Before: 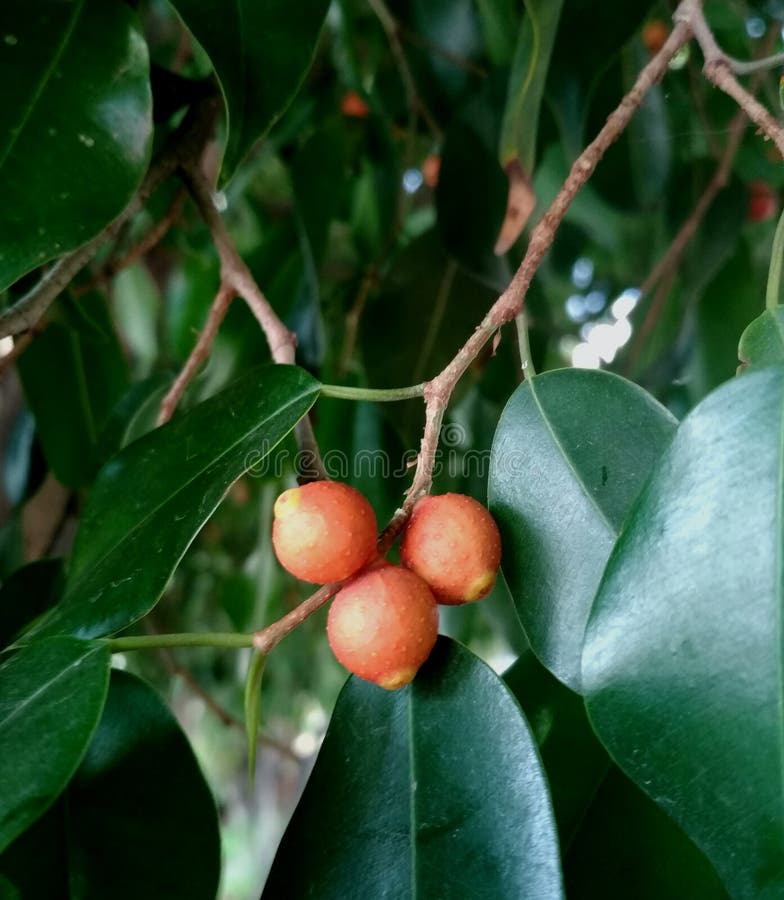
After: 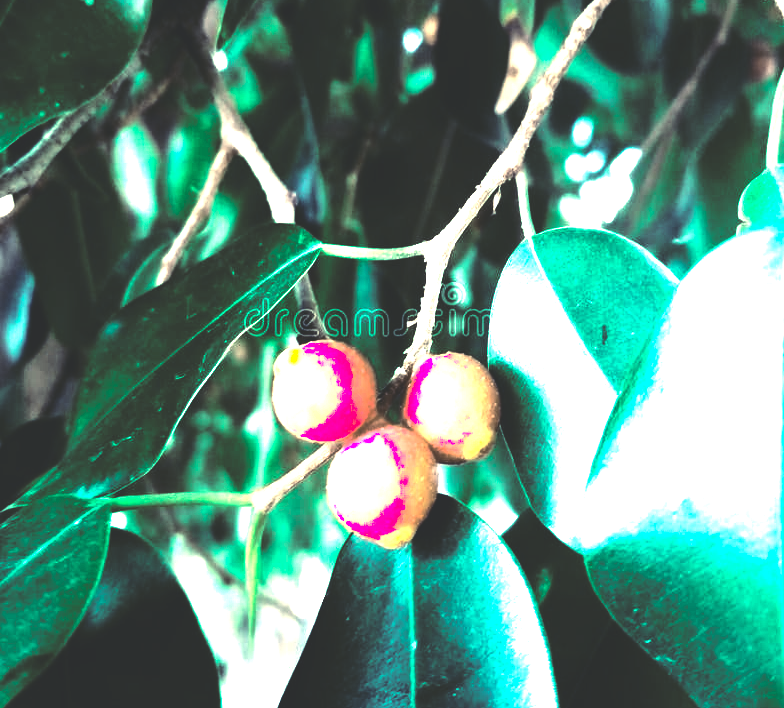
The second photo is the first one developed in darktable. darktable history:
tone curve: curves: ch1 [(0, 0) (0.173, 0.145) (0.467, 0.477) (0.808, 0.611) (1, 1)]; ch2 [(0, 0) (0.255, 0.314) (0.498, 0.509) (0.694, 0.64) (1, 1)], color space Lab, independent channels, preserve colors none
exposure: black level correction 0.001, exposure 1.719 EV, compensate exposure bias true, compensate highlight preservation false
crop and rotate: top 15.774%, bottom 5.506%
rgb curve: curves: ch0 [(0, 0.186) (0.314, 0.284) (0.576, 0.466) (0.805, 0.691) (0.936, 0.886)]; ch1 [(0, 0.186) (0.314, 0.284) (0.581, 0.534) (0.771, 0.746) (0.936, 0.958)]; ch2 [(0, 0.216) (0.275, 0.39) (1, 1)], mode RGB, independent channels, compensate middle gray true, preserve colors none
tone equalizer: -8 EV -1.08 EV, -7 EV -1.01 EV, -6 EV -0.867 EV, -5 EV -0.578 EV, -3 EV 0.578 EV, -2 EV 0.867 EV, -1 EV 1.01 EV, +0 EV 1.08 EV, edges refinement/feathering 500, mask exposure compensation -1.57 EV, preserve details no
